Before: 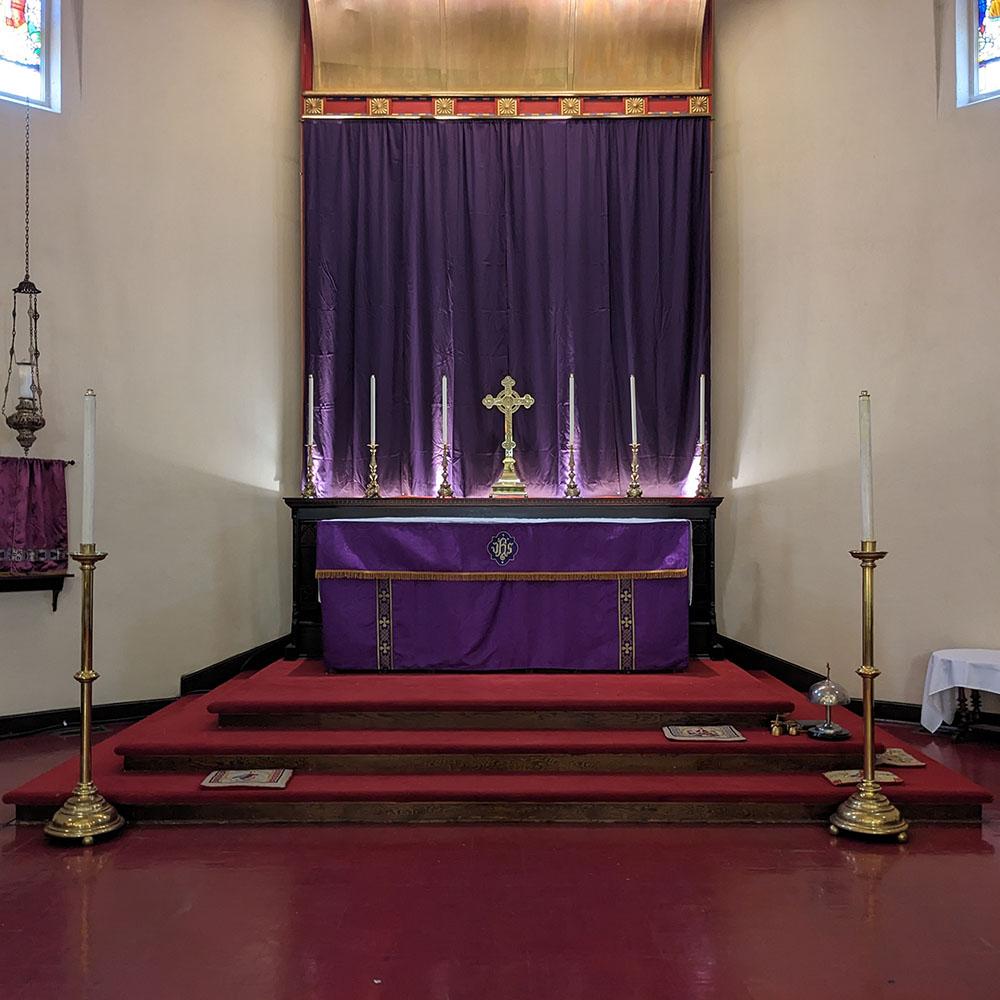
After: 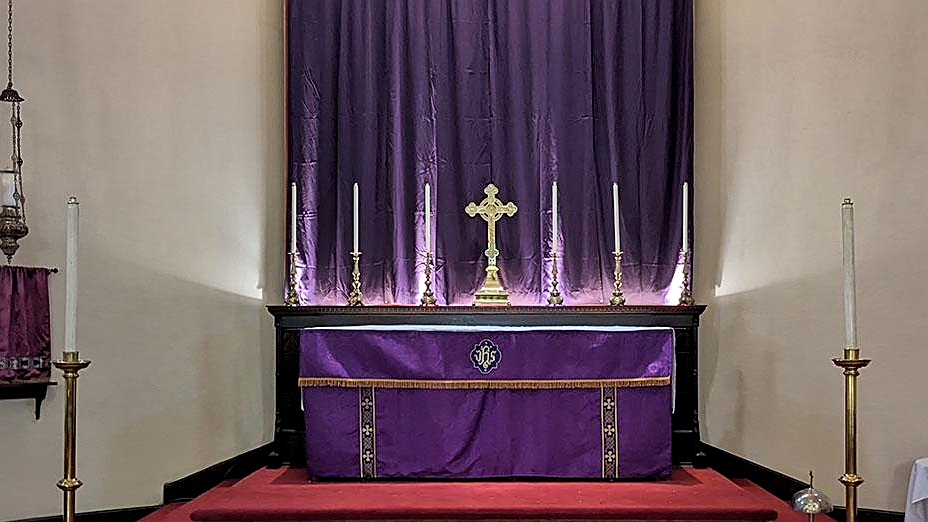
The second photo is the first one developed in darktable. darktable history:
sharpen: on, module defaults
shadows and highlights: low approximation 0.01, soften with gaussian
crop: left 1.744%, top 19.225%, right 5.069%, bottom 28.357%
local contrast: mode bilateral grid, contrast 30, coarseness 25, midtone range 0.2
